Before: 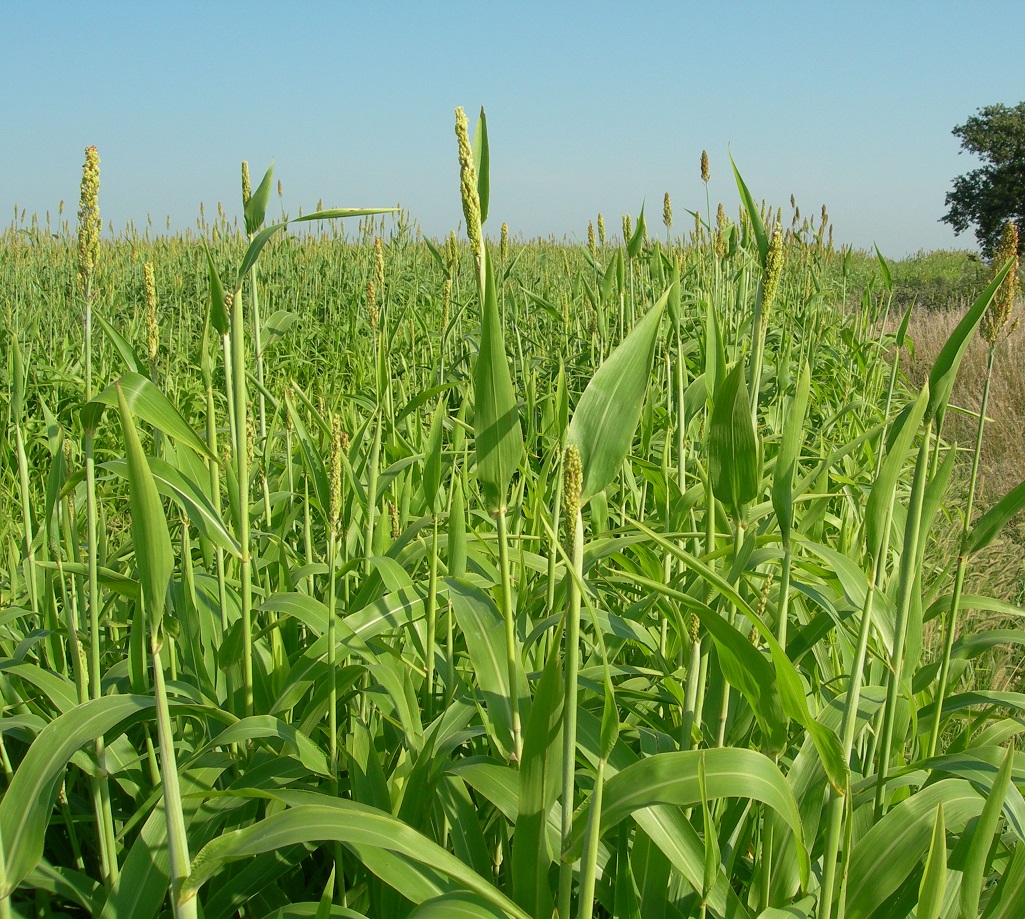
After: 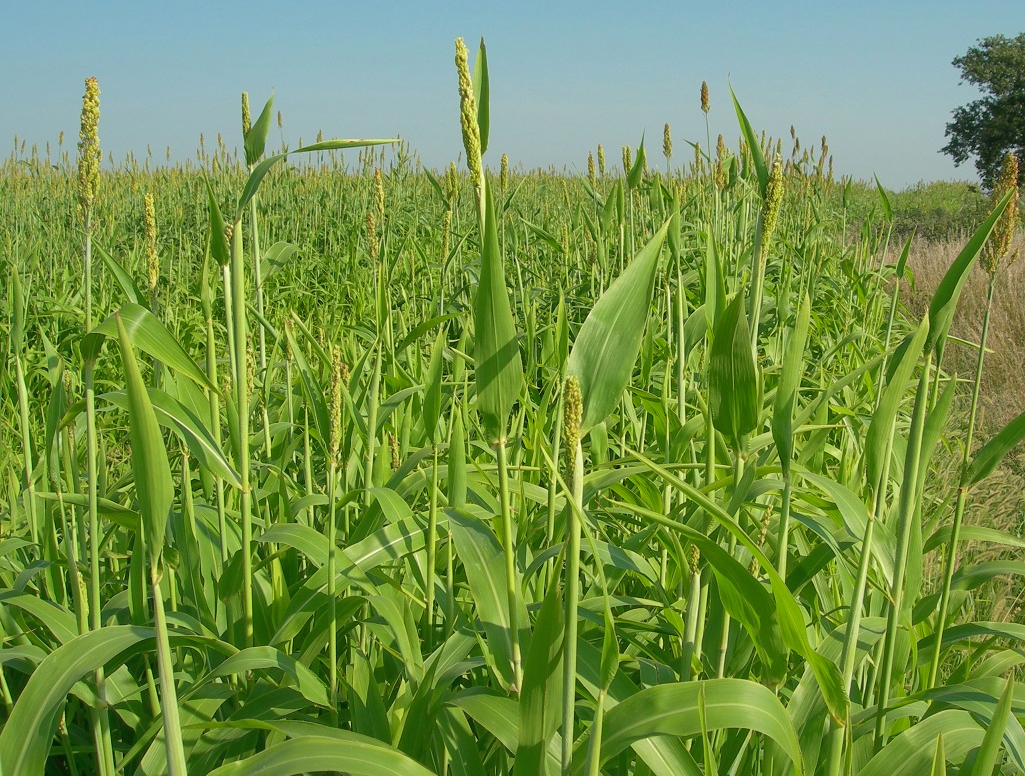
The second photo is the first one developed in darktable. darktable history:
shadows and highlights: on, module defaults
crop: top 7.561%, bottom 7.934%
